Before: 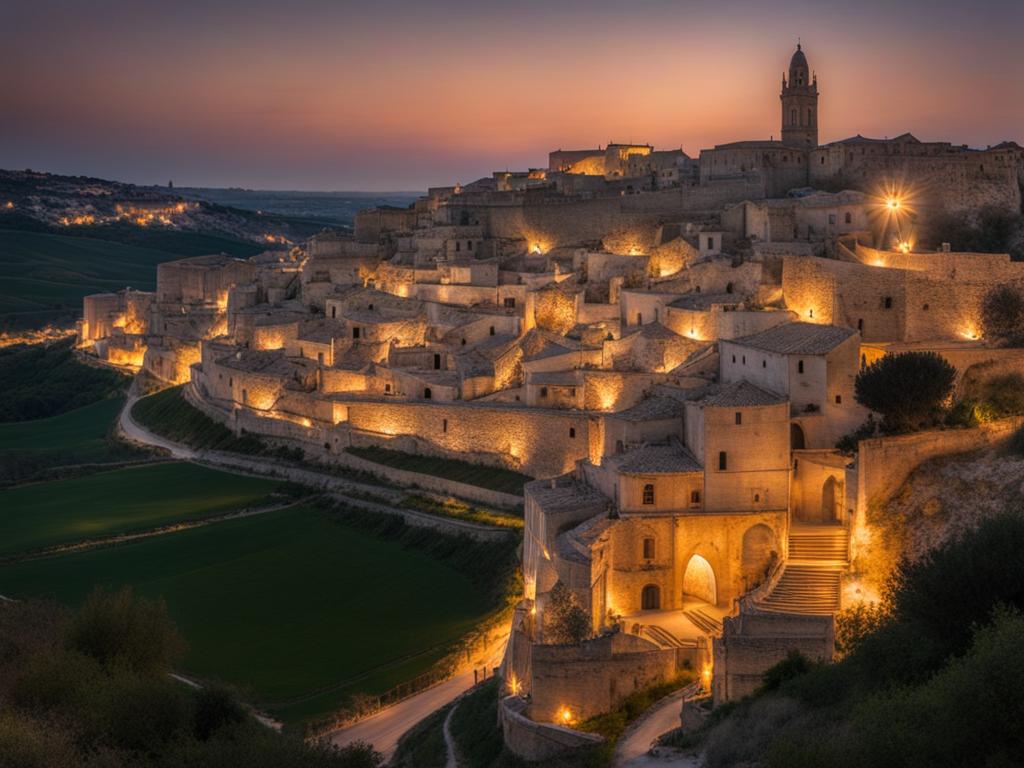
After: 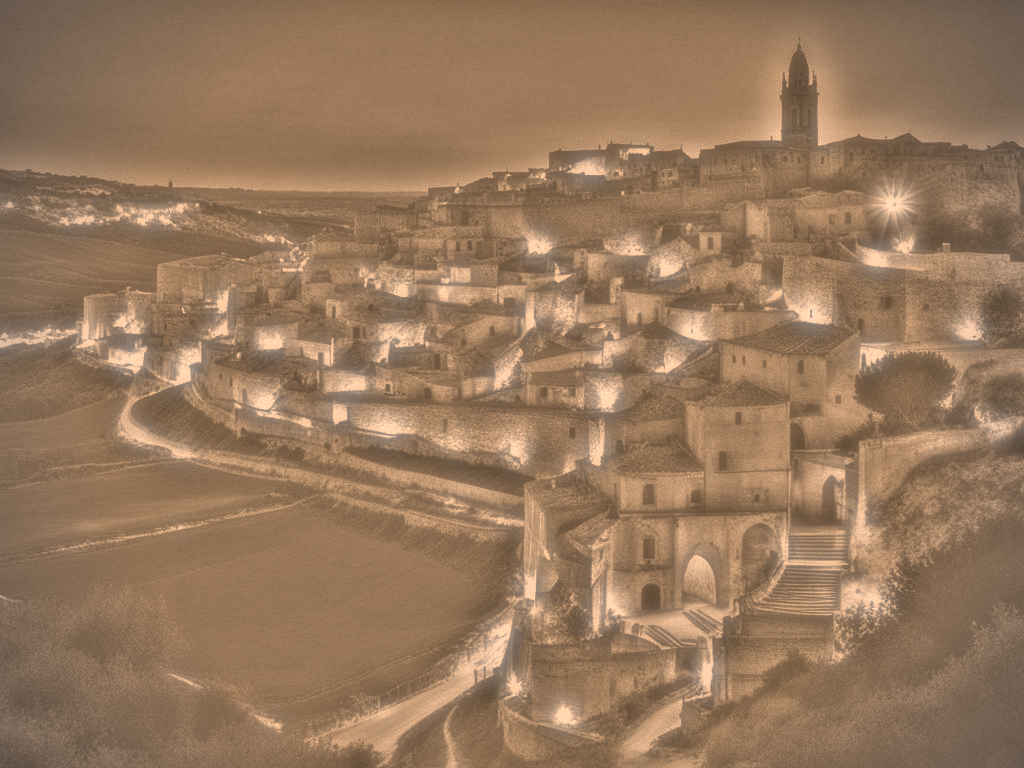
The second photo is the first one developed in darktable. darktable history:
soften: on, module defaults
grain: mid-tones bias 0% | blend: blend mode normal, opacity 55%; mask: uniform (no mask)
highpass: on, module defaults | blend: blend mode overlay, opacity 75%; mask: uniform (no mask)
vibrance: on, module defaults
local contrast: mode bilateral grid, contrast 20, coarseness 50, detail 120%, midtone range 0.2
vignetting: unbound false
color correction: highlights a* 17.94, highlights b* 35.39, shadows a* 1.48, shadows b* 6.42, saturation 1.01 | blend: blend mode normal bounded, opacity 46%; mask: uniform (no mask)
